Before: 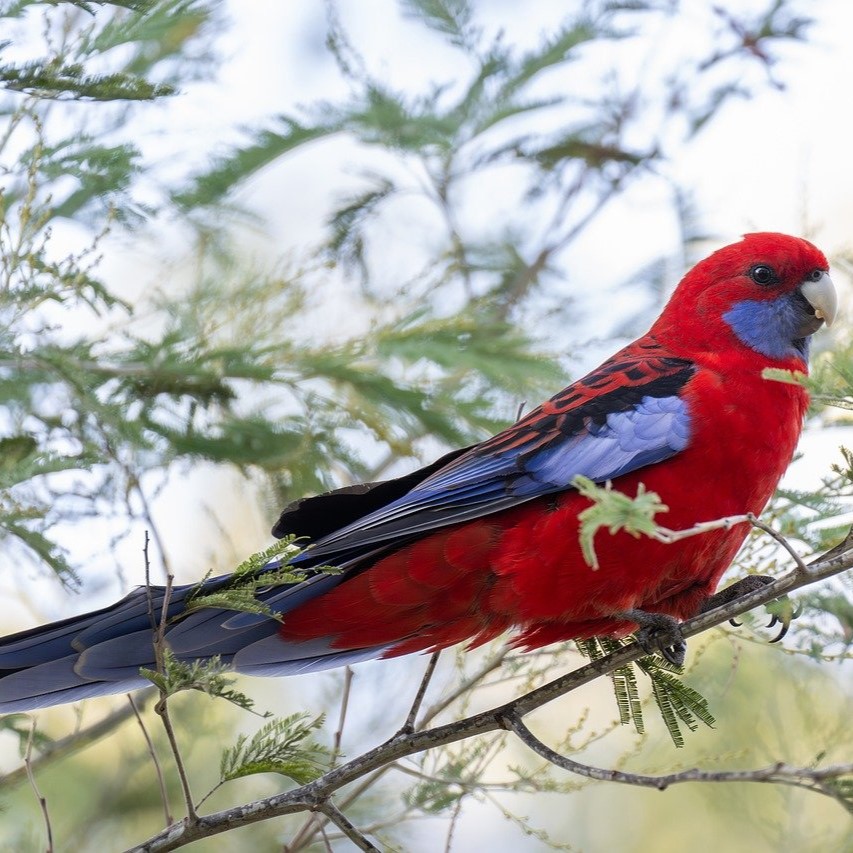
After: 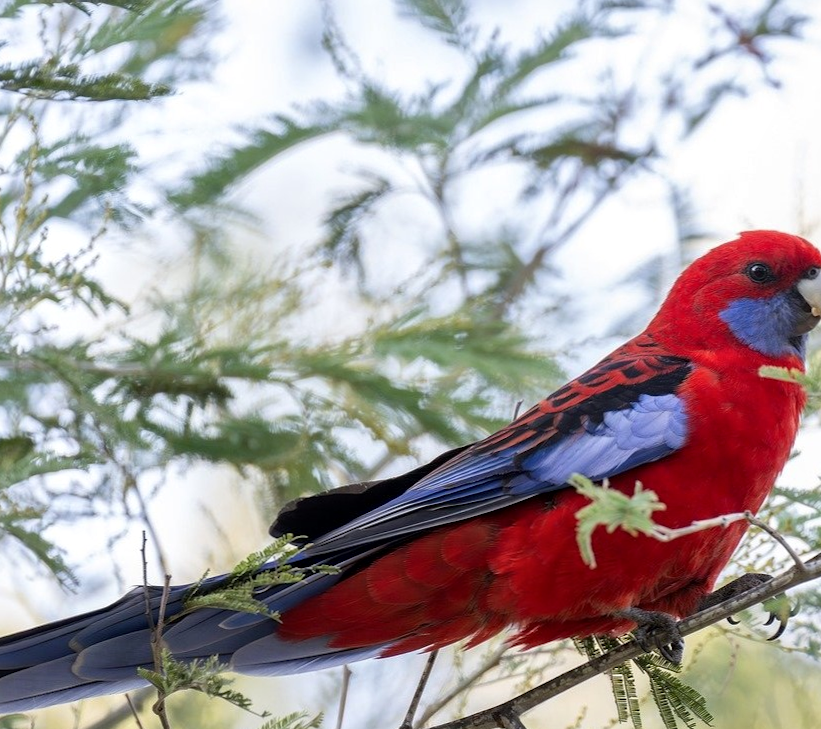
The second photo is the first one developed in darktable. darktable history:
crop and rotate: angle 0.2°, left 0.275%, right 3.127%, bottom 14.18%
local contrast: mode bilateral grid, contrast 20, coarseness 50, detail 120%, midtone range 0.2
